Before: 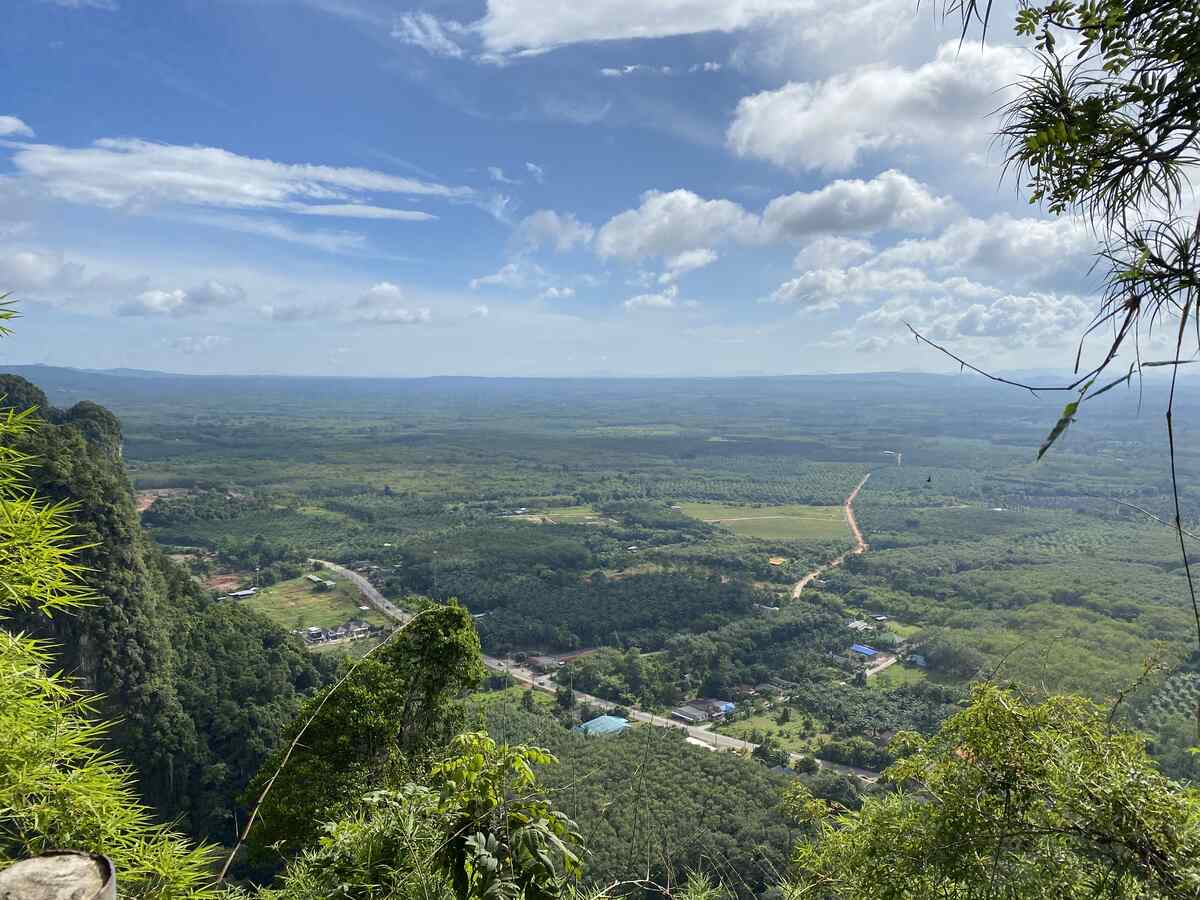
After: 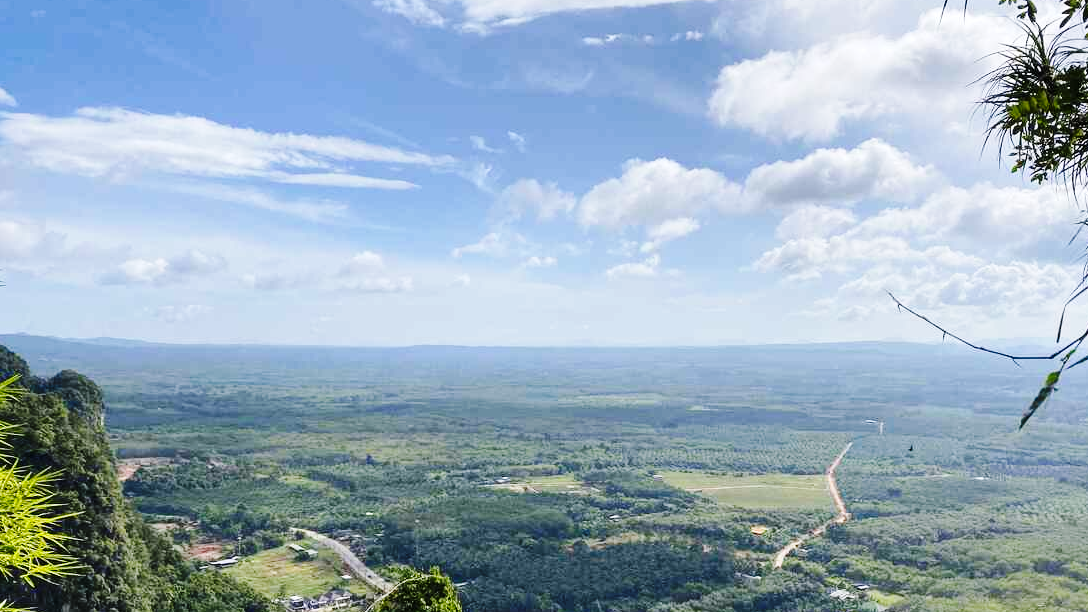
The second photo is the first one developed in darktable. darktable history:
white balance: red 1.009, blue 1.027
base curve: curves: ch0 [(0, 0) (0.036, 0.025) (0.121, 0.166) (0.206, 0.329) (0.605, 0.79) (1, 1)], preserve colors none
crop: left 1.509%, top 3.452%, right 7.696%, bottom 28.452%
